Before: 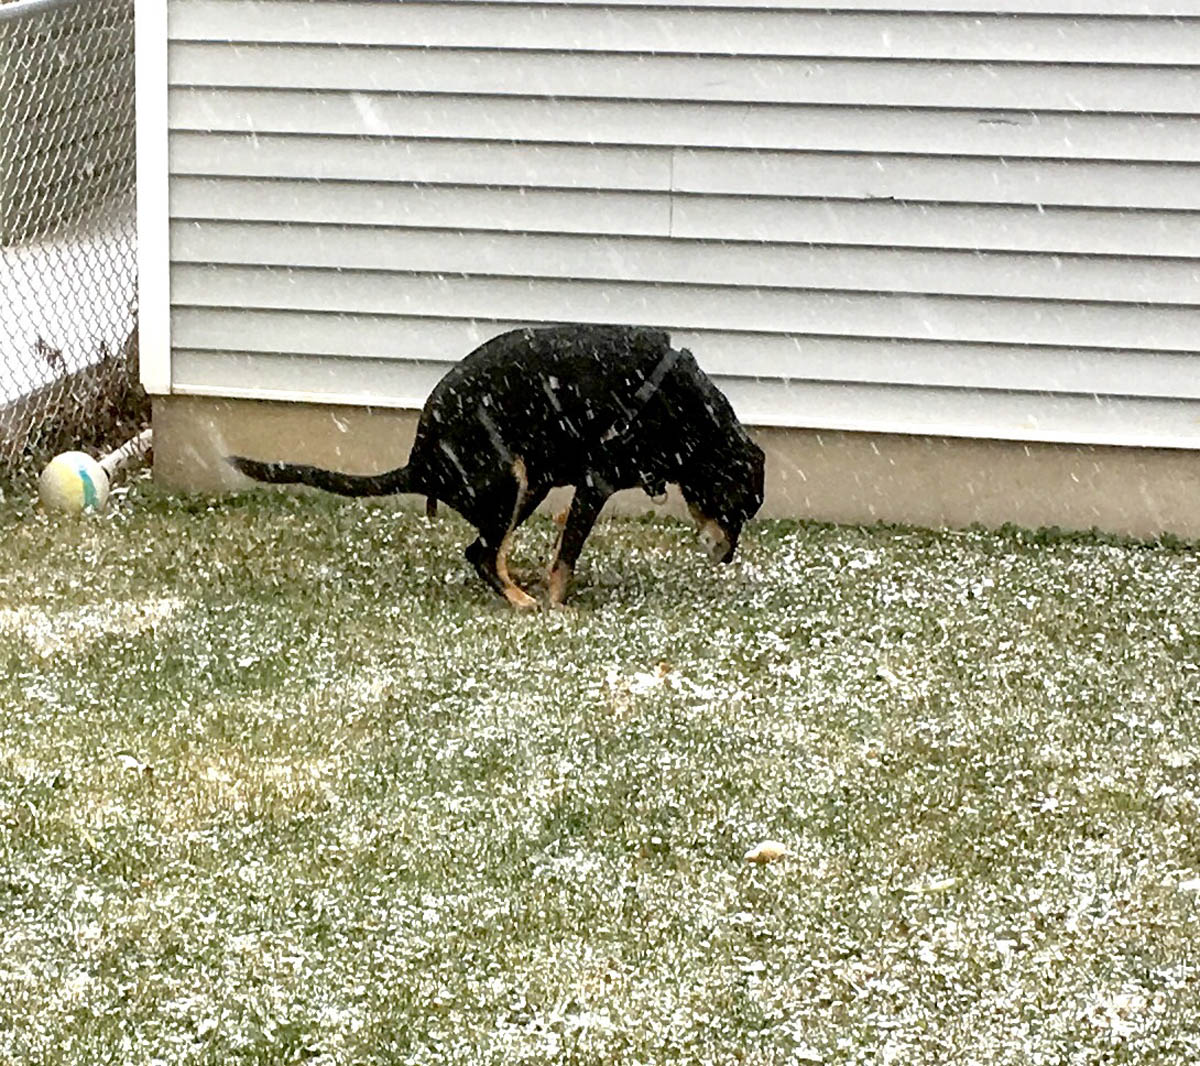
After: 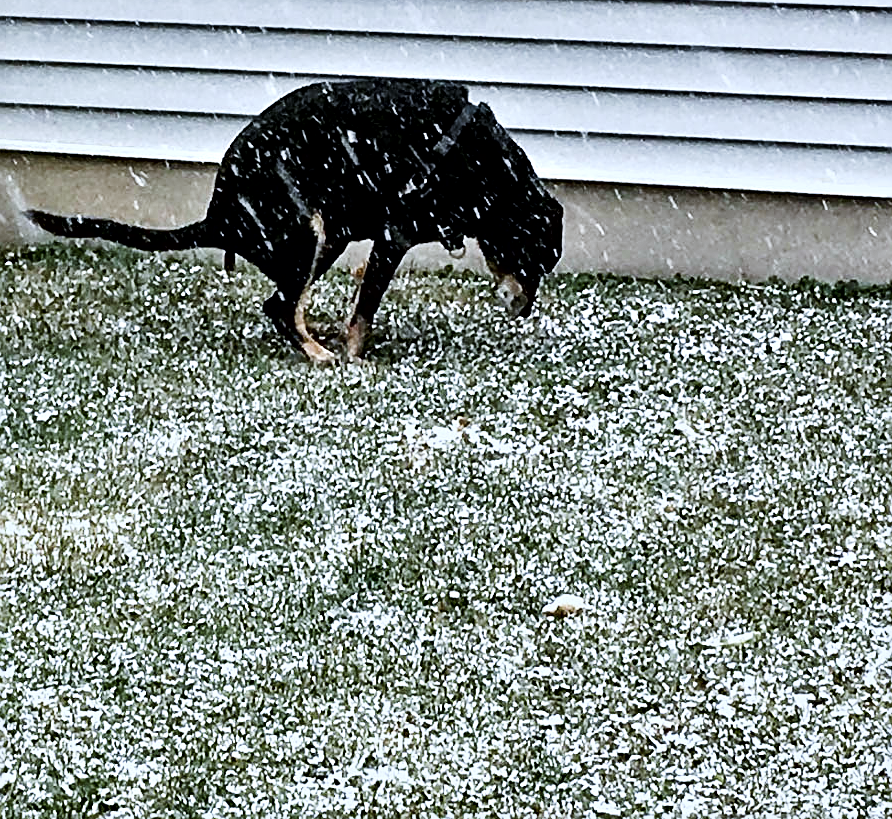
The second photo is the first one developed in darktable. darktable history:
contrast brightness saturation: contrast 0.095, saturation -0.282
exposure: exposure -0.252 EV, compensate highlight preservation false
tone curve: curves: ch0 [(0, 0) (0.087, 0.054) (0.281, 0.245) (0.506, 0.526) (0.8, 0.824) (0.994, 0.955)]; ch1 [(0, 0) (0.27, 0.195) (0.406, 0.435) (0.452, 0.474) (0.495, 0.5) (0.514, 0.508) (0.563, 0.584) (0.654, 0.689) (1, 1)]; ch2 [(0, 0) (0.269, 0.299) (0.459, 0.441) (0.498, 0.499) (0.523, 0.52) (0.551, 0.549) (0.633, 0.625) (0.659, 0.681) (0.718, 0.764) (1, 1)], preserve colors none
crop: left 16.874%, top 23.083%, right 8.772%
sharpen: on, module defaults
haze removal: compatibility mode true, adaptive false
contrast equalizer: octaves 7, y [[0.6 ×6], [0.55 ×6], [0 ×6], [0 ×6], [0 ×6]]
color calibration: illuminant custom, x 0.392, y 0.392, temperature 3852.06 K
